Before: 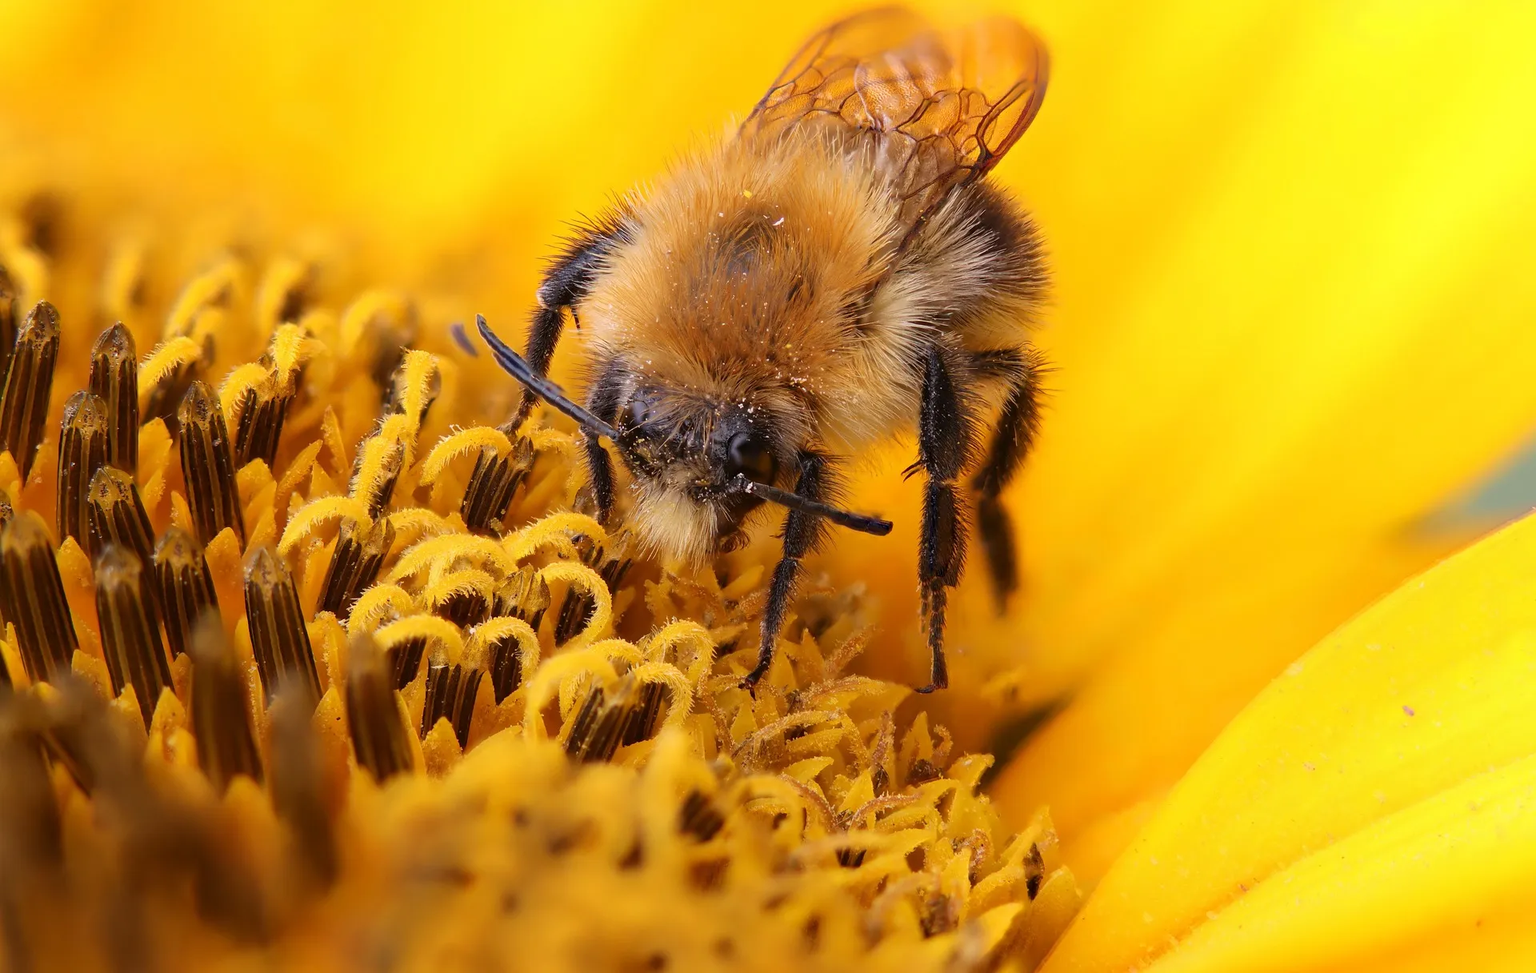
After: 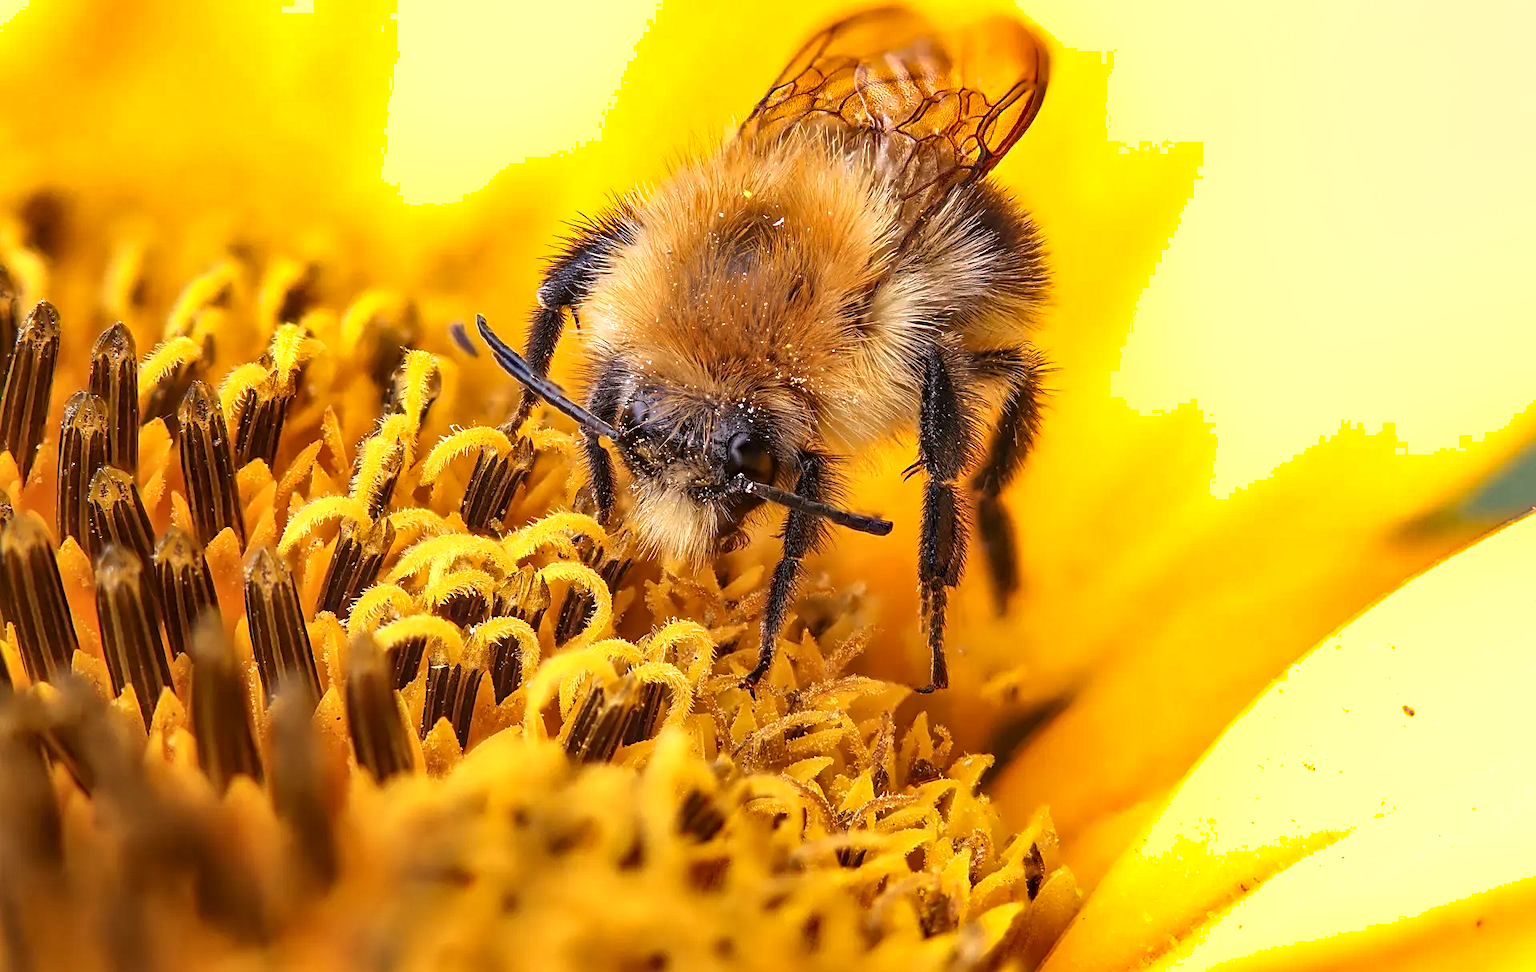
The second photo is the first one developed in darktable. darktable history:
local contrast: on, module defaults
sharpen: on, module defaults
exposure: black level correction 0, exposure 0.499 EV, compensate highlight preservation false
shadows and highlights: soften with gaussian
